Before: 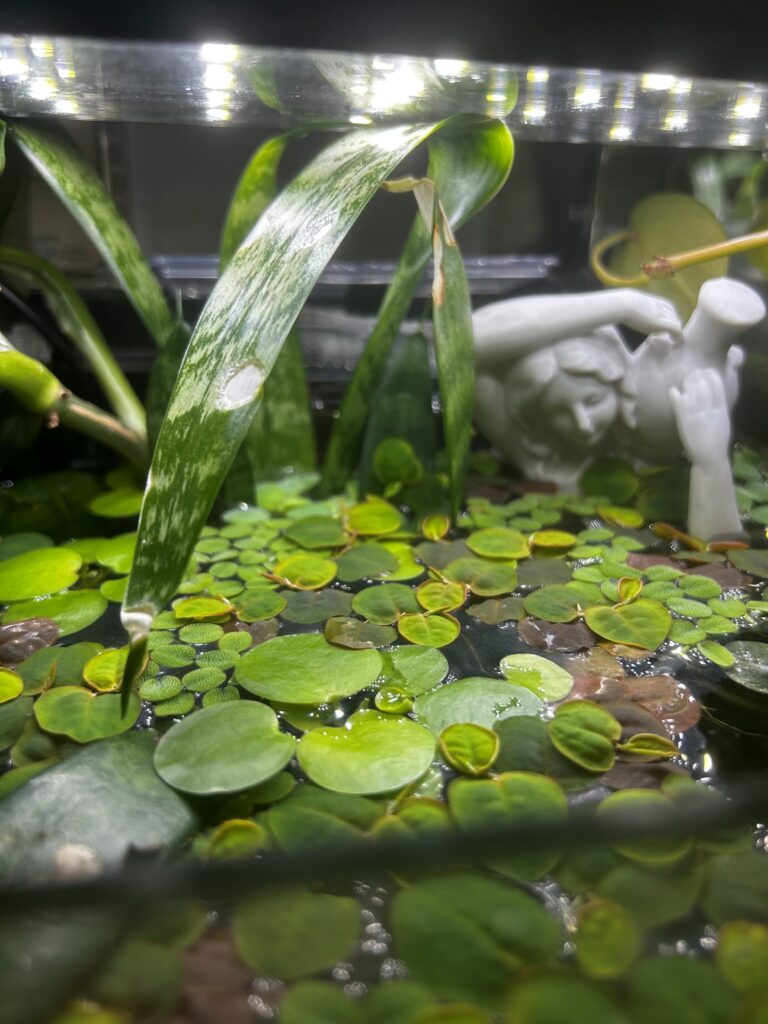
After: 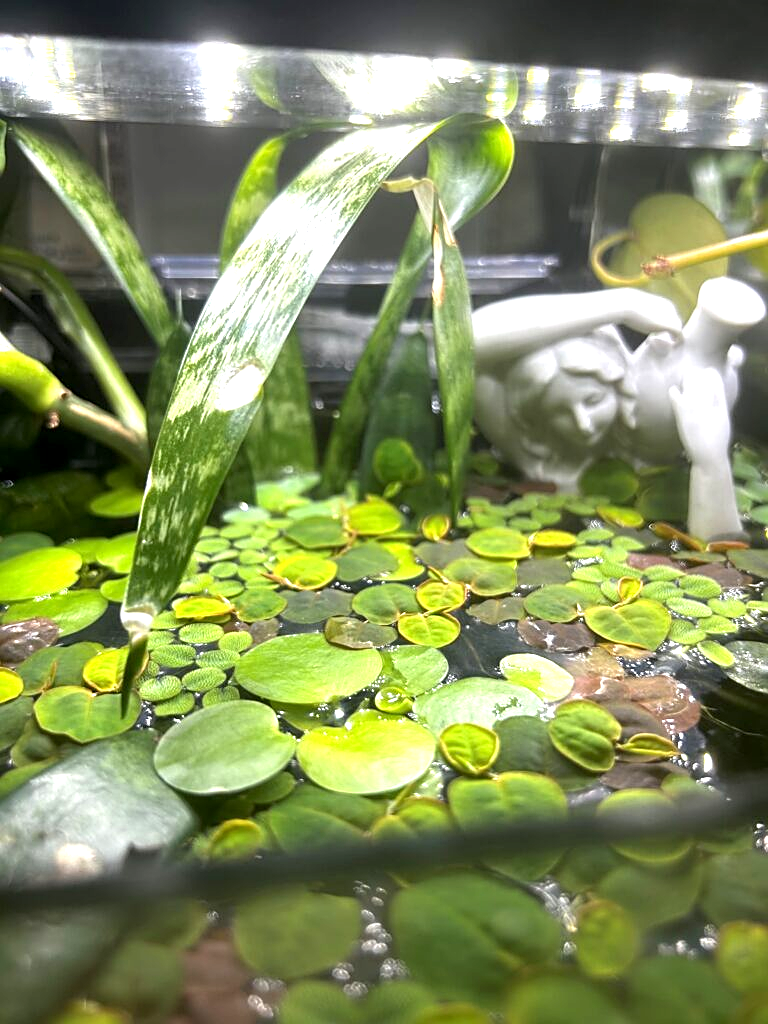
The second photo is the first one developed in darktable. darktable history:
sharpen: on, module defaults
exposure: black level correction 0.001, exposure 1.05 EV, compensate exposure bias true, compensate highlight preservation false
